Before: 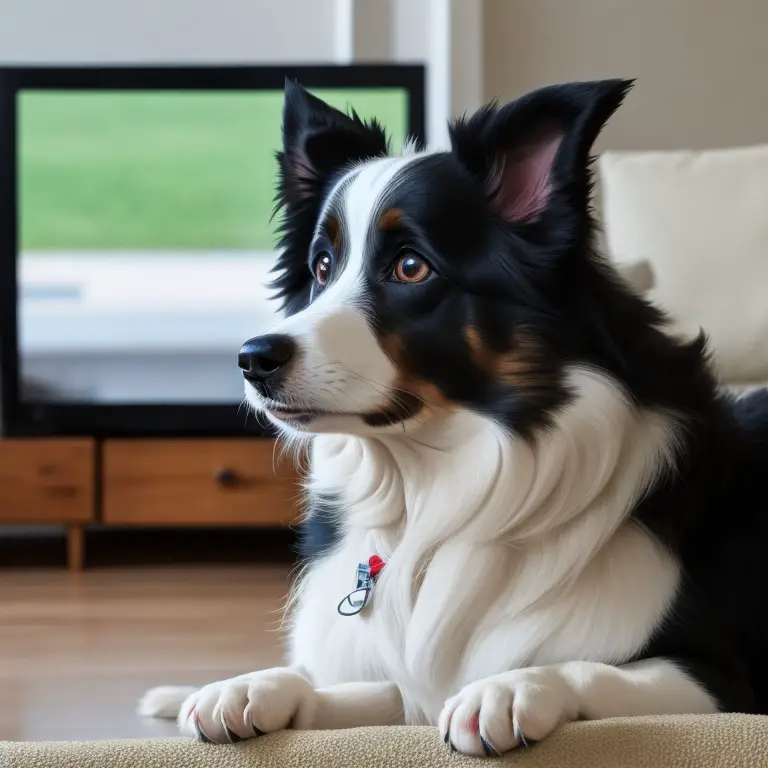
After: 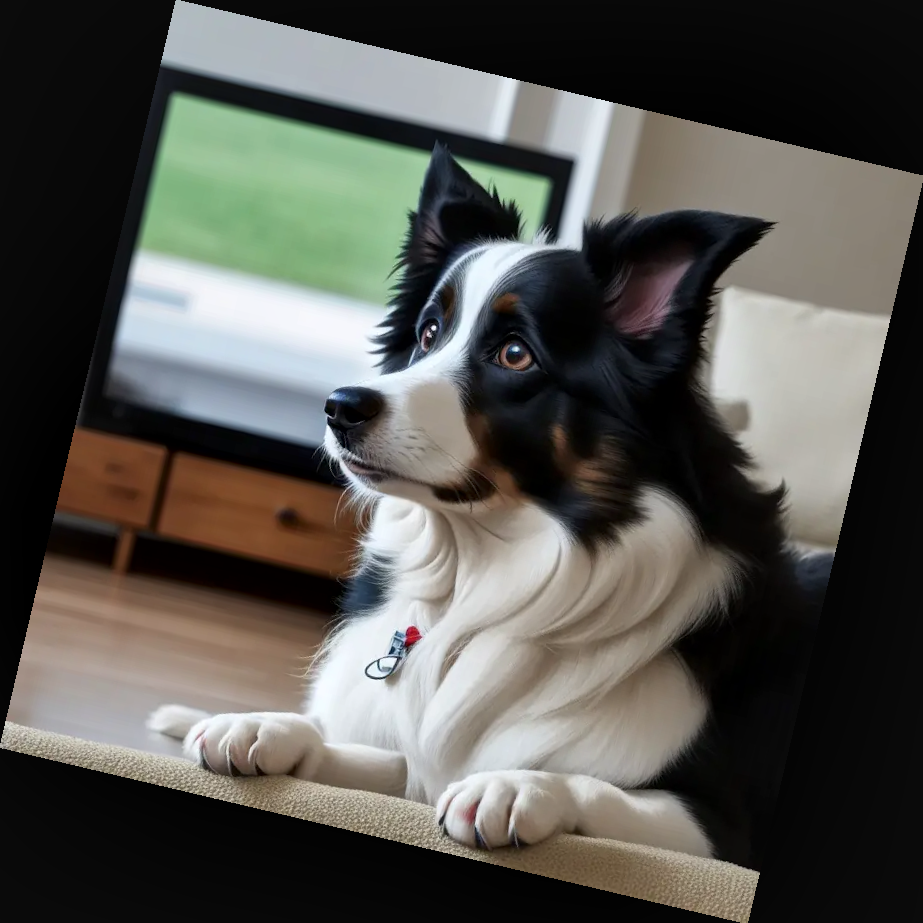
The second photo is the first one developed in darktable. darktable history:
contrast brightness saturation: contrast -0.08, brightness -0.04, saturation -0.11
local contrast: mode bilateral grid, contrast 100, coarseness 100, detail 165%, midtone range 0.2
rotate and perspective: rotation 13.27°, automatic cropping off
